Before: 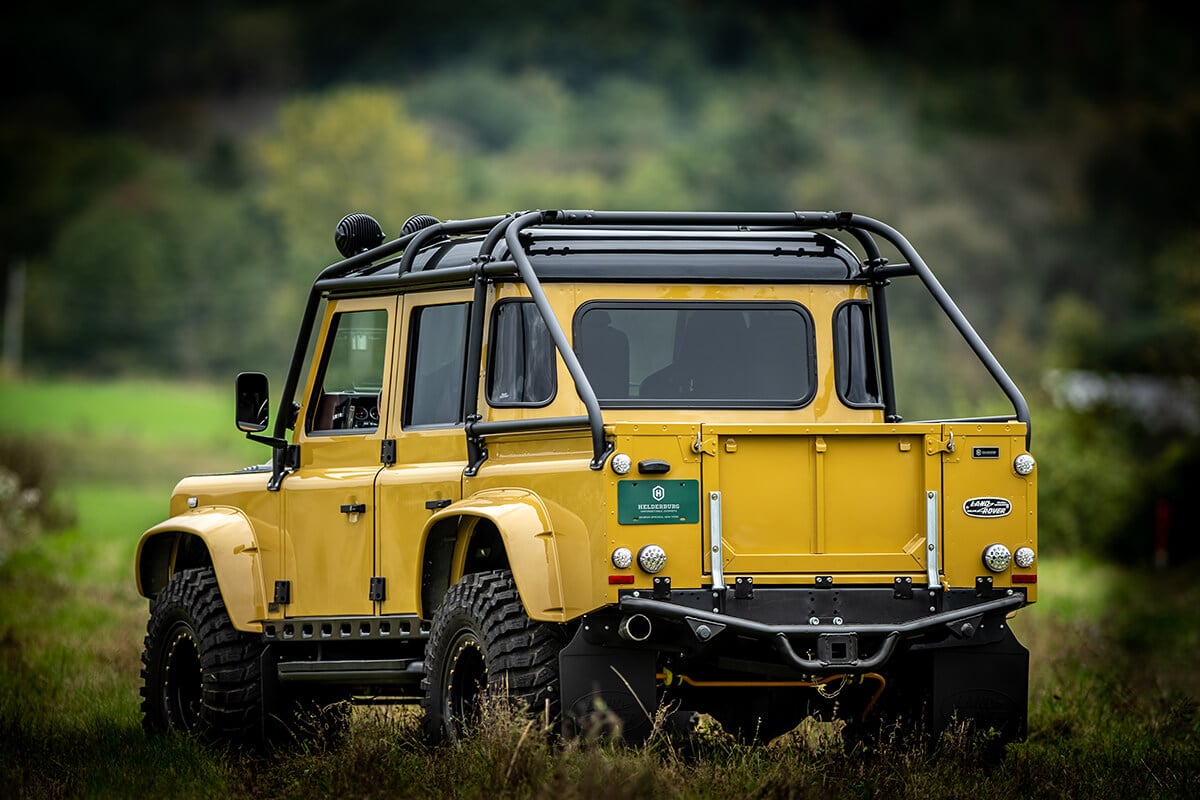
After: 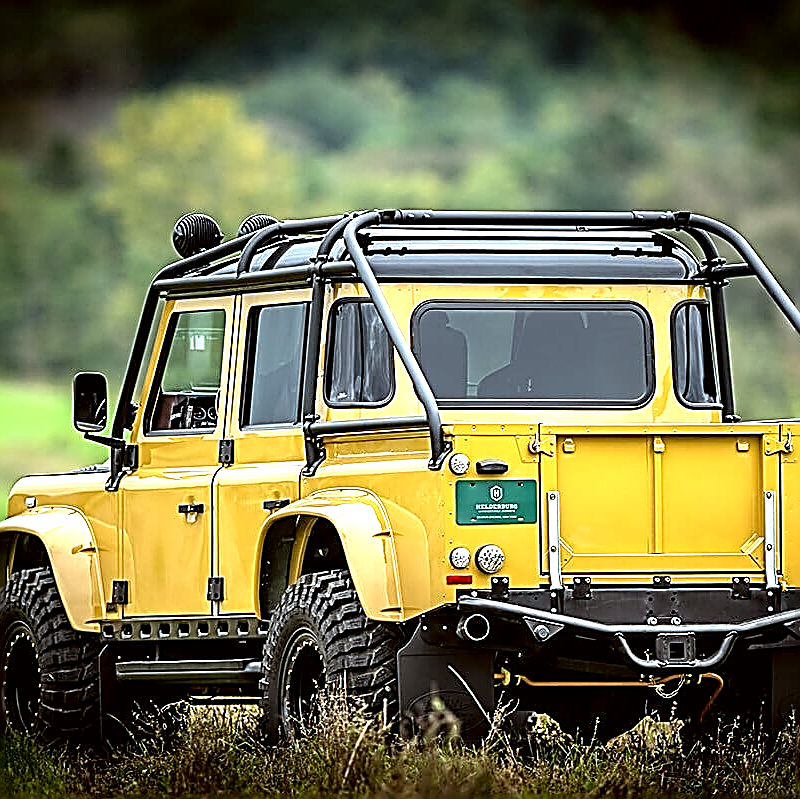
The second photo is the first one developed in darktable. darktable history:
crop and rotate: left 13.529%, right 19.768%
color correction: highlights a* -3.01, highlights b* -6.11, shadows a* 3.15, shadows b* 5.69
sharpen: amount 1.864
exposure: black level correction 0.001, exposure 1 EV, compensate exposure bias true, compensate highlight preservation false
